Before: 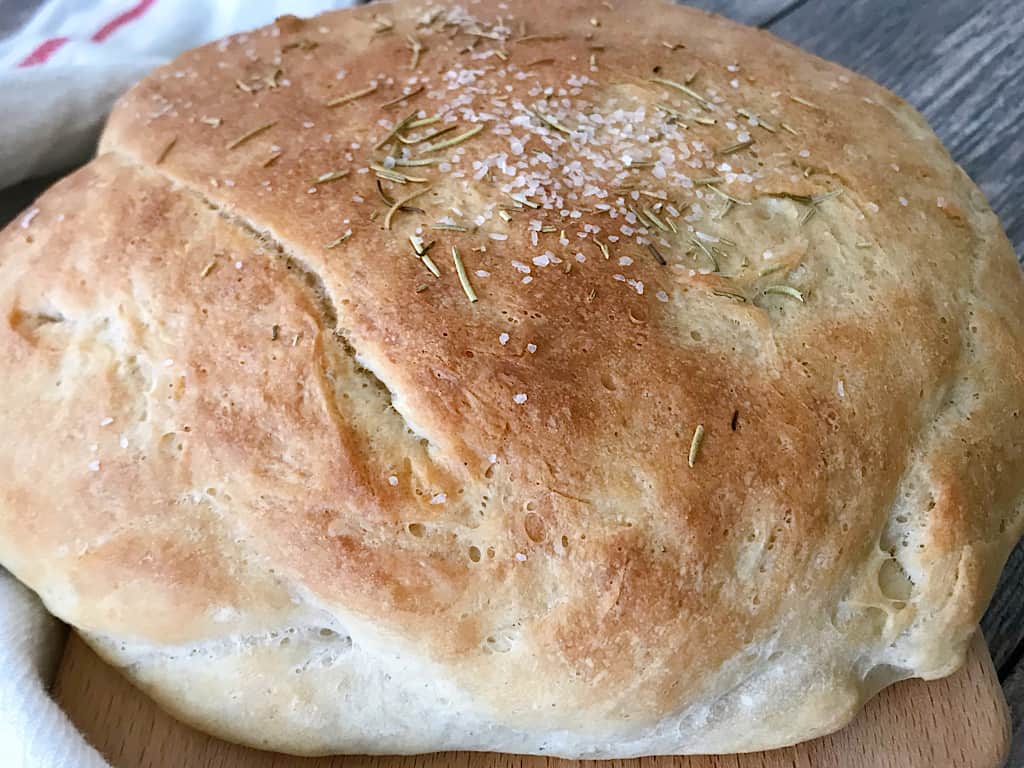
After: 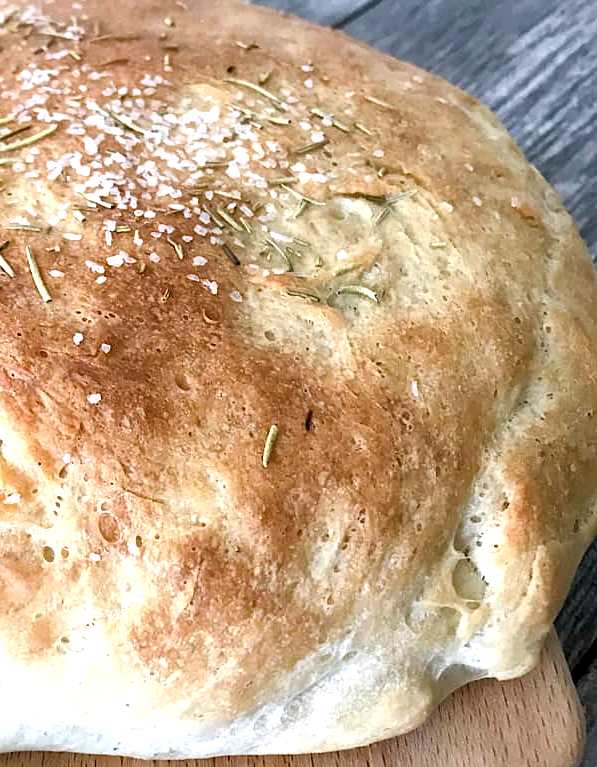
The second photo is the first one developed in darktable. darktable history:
tone equalizer: -8 EV -0.757 EV, -7 EV -0.684 EV, -6 EV -0.568 EV, -5 EV -0.373 EV, -3 EV 0.368 EV, -2 EV 0.6 EV, -1 EV 0.691 EV, +0 EV 0.771 EV
local contrast: mode bilateral grid, contrast 19, coarseness 49, detail 140%, midtone range 0.2
crop: left 41.669%
